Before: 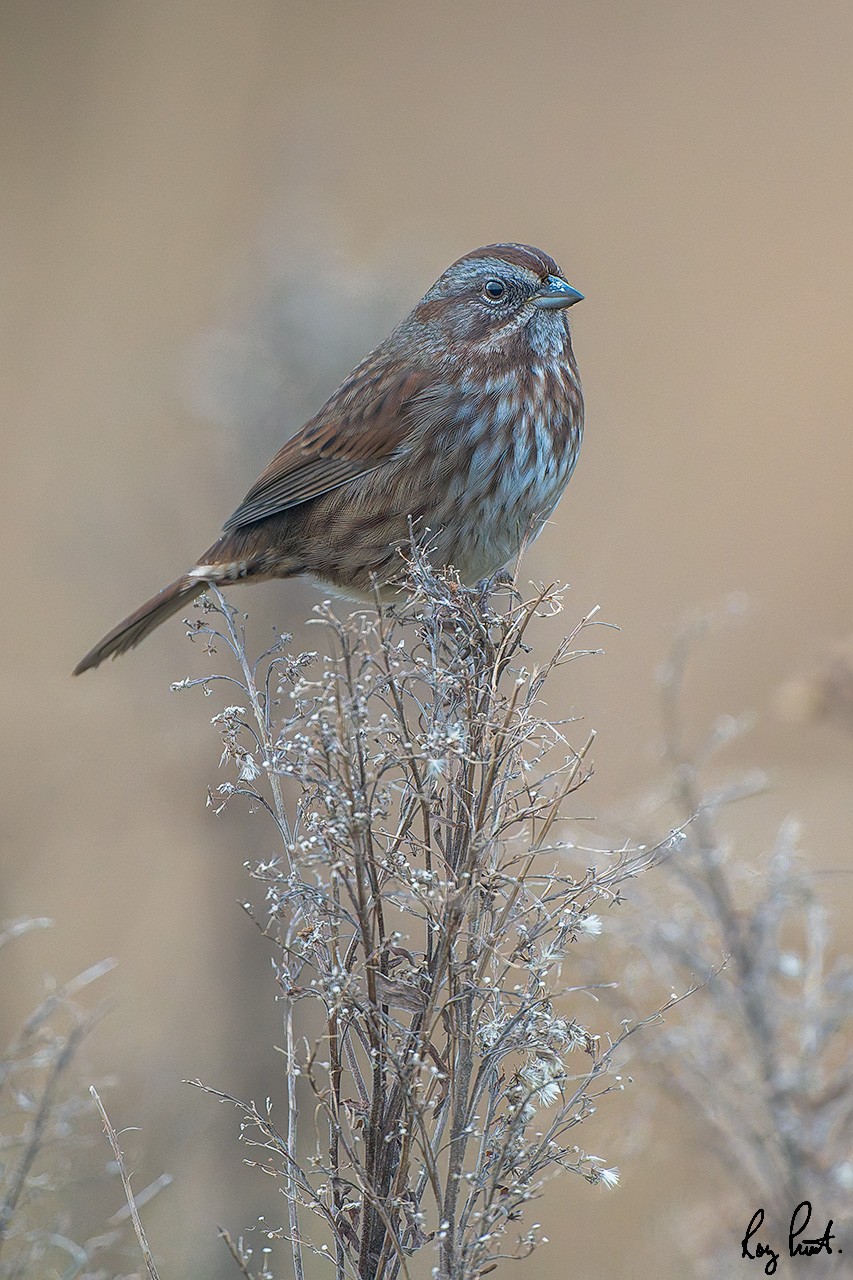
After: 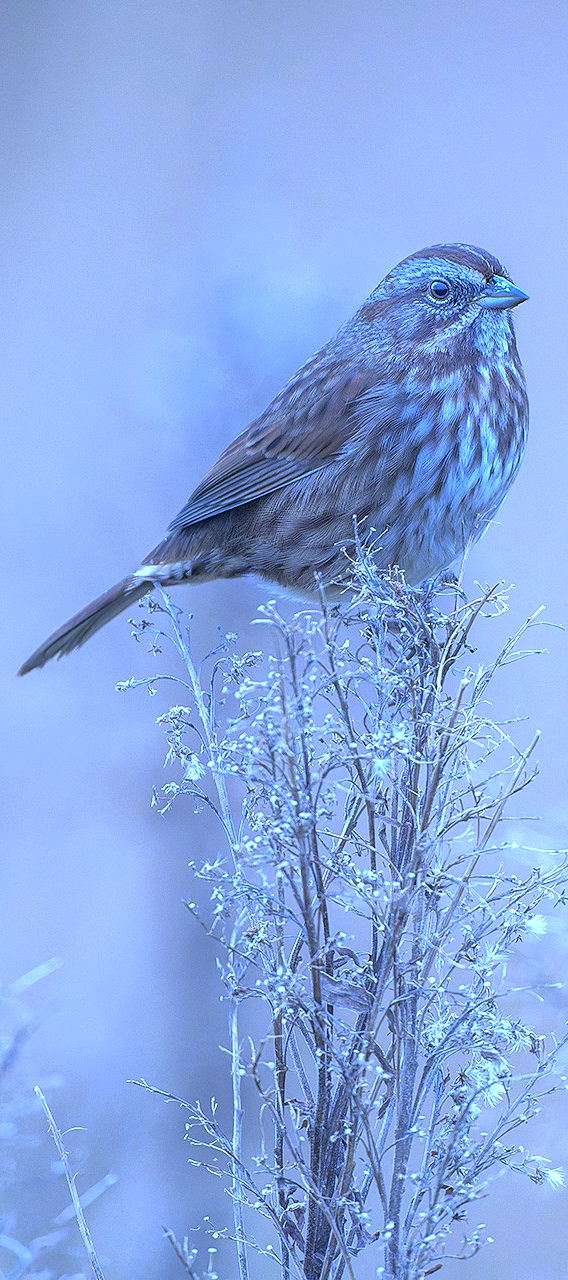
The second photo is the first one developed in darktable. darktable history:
exposure: black level correction 0, exposure 1.35 EV, compensate exposure bias true, compensate highlight preservation false
crop and rotate: left 6.617%, right 26.717%
white balance: red 0.766, blue 1.537
